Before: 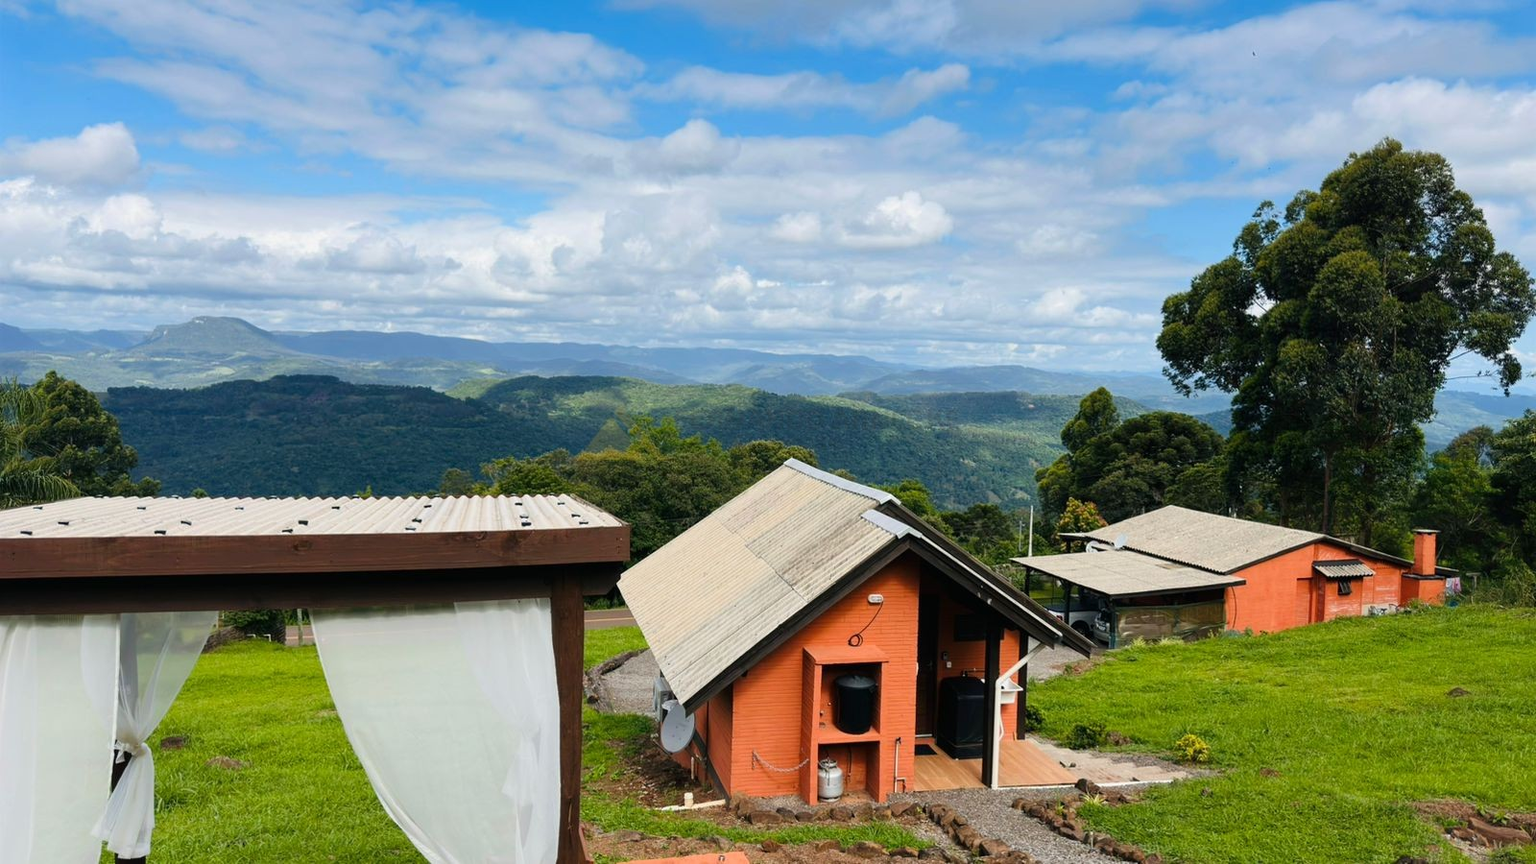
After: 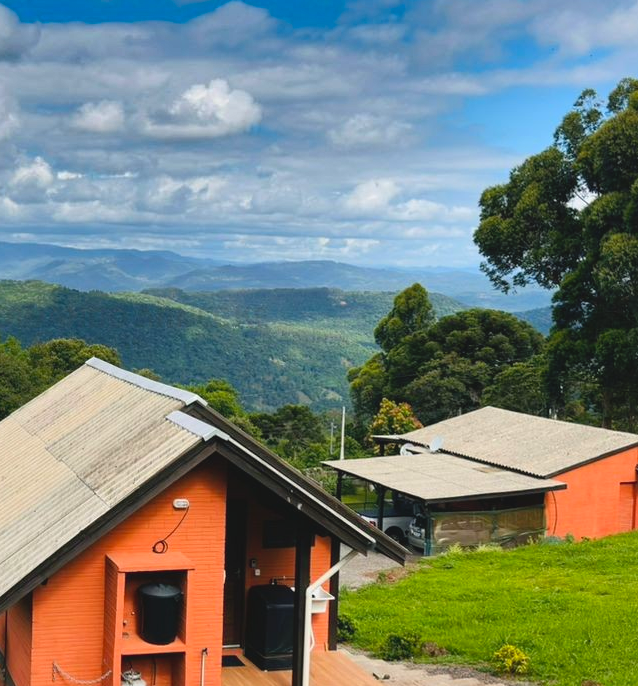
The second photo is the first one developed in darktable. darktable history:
exposure: black level correction 0.001, exposure 0.191 EV, compensate highlight preservation false
crop: left 45.721%, top 13.393%, right 14.118%, bottom 10.01%
contrast brightness saturation: contrast -0.1, brightness 0.05, saturation 0.08
shadows and highlights: shadows 20.91, highlights -82.73, soften with gaussian
